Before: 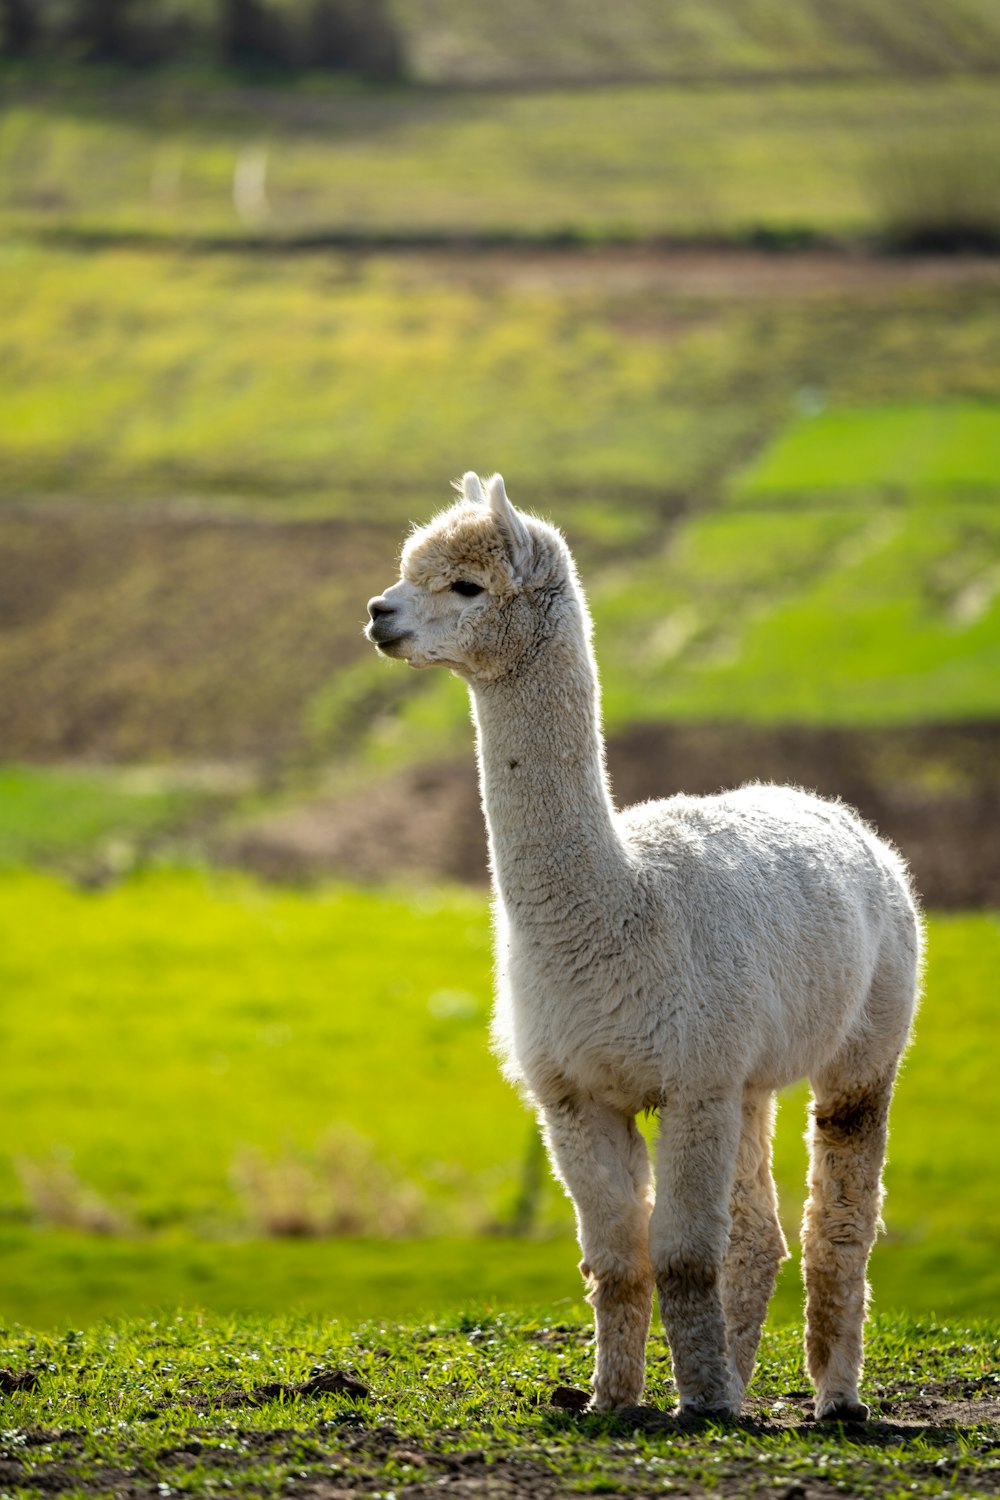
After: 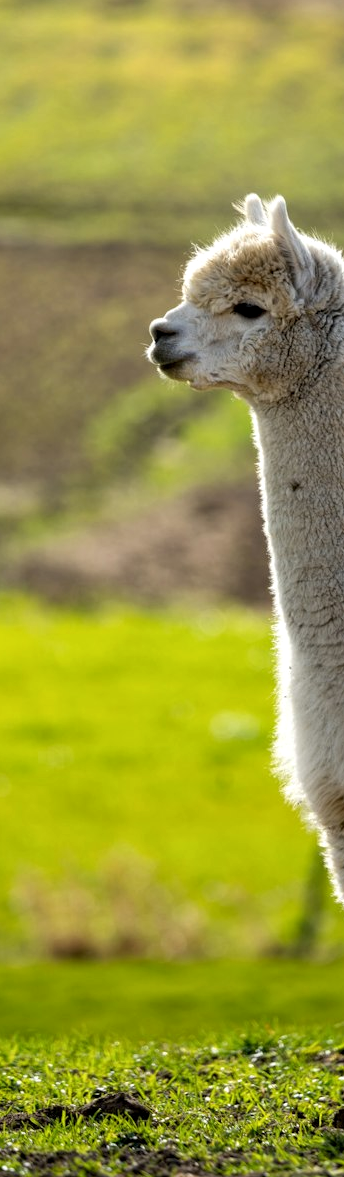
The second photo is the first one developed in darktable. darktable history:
local contrast: highlights 100%, shadows 100%, detail 119%, midtone range 0.2
tone equalizer: on, module defaults
crop and rotate: left 21.888%, top 18.535%, right 43.694%, bottom 2.963%
